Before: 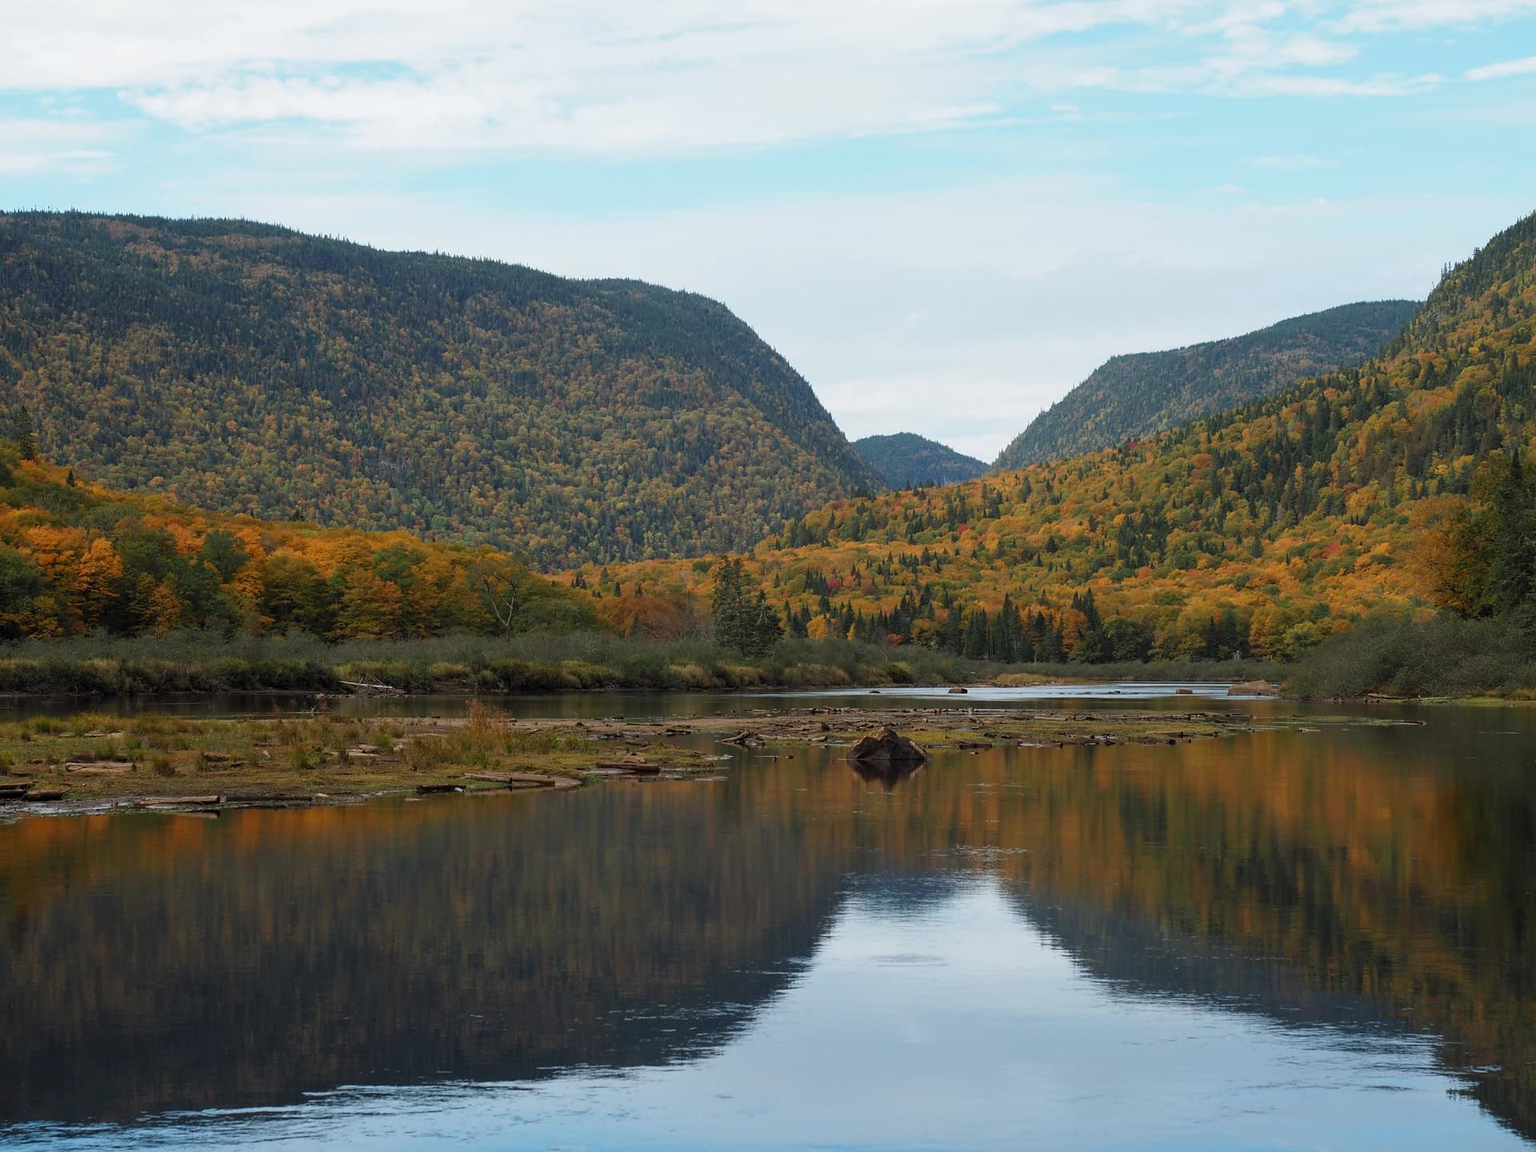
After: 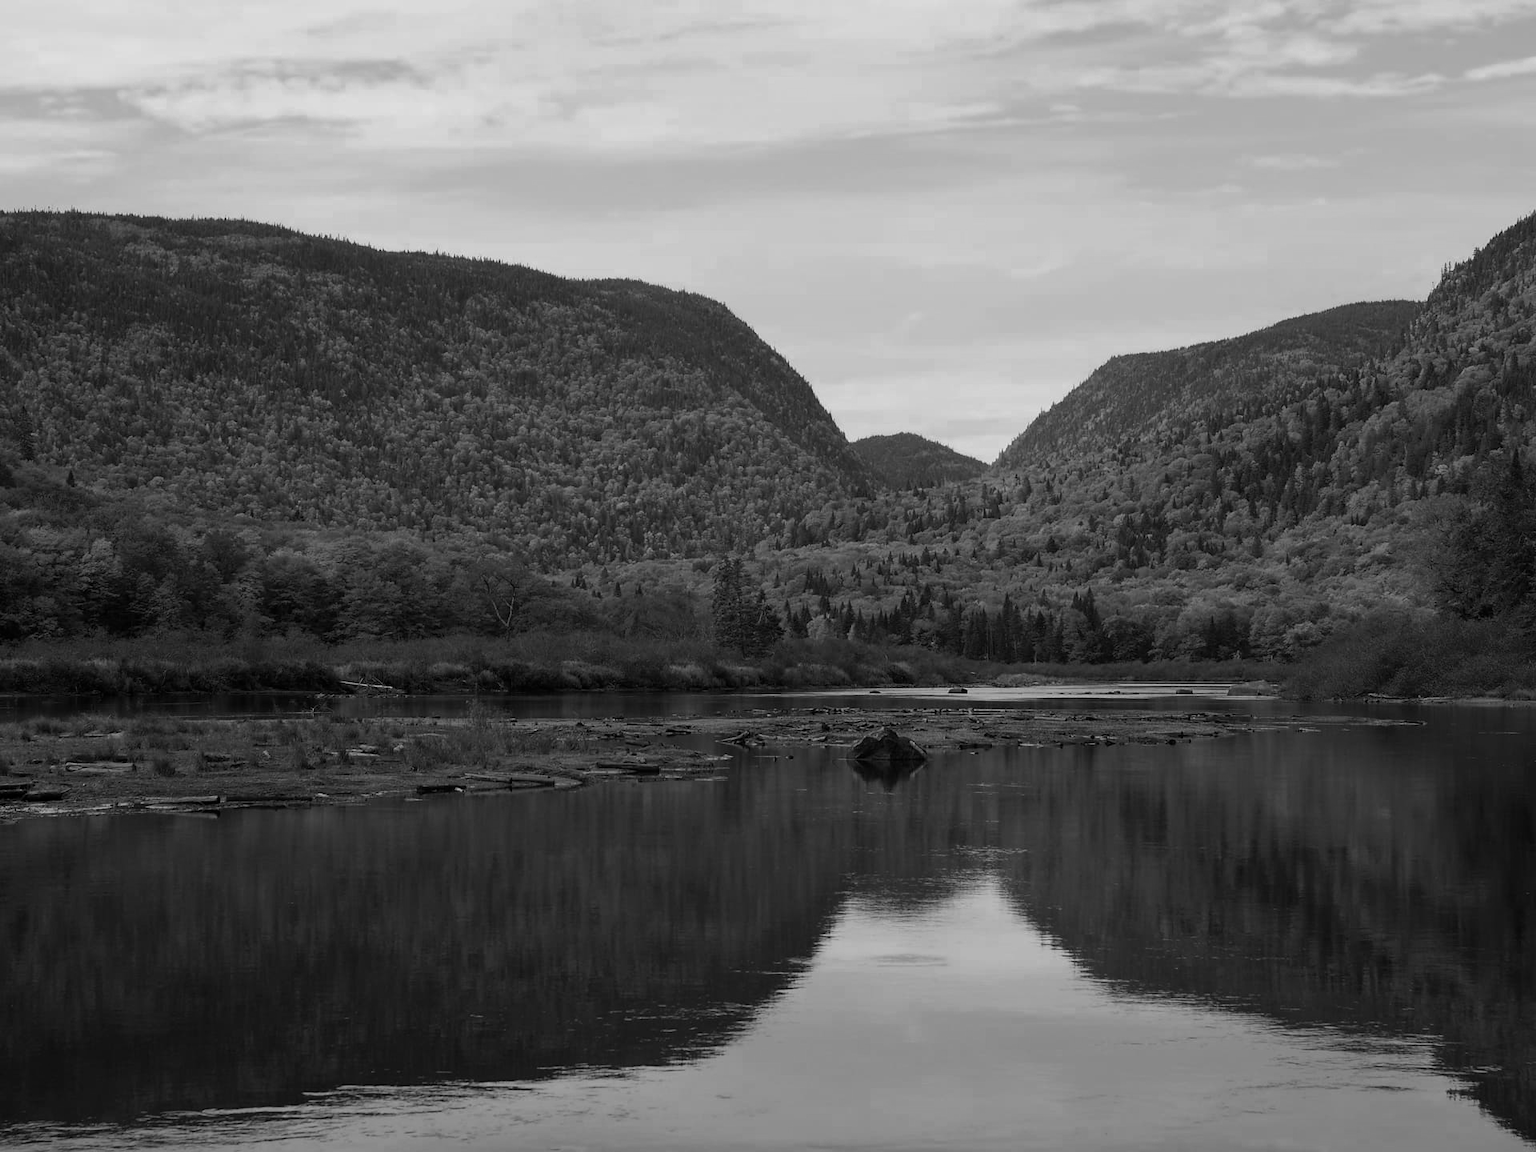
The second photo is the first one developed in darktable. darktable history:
exposure: exposure -0.59 EV, compensate exposure bias true, compensate highlight preservation false
tone equalizer: -8 EV -0.438 EV, -7 EV -0.409 EV, -6 EV -0.325 EV, -5 EV -0.227 EV, -3 EV 0.254 EV, -2 EV 0.334 EV, -1 EV 0.384 EV, +0 EV 0.431 EV, edges refinement/feathering 500, mask exposure compensation -1.57 EV, preserve details no
color zones: curves: ch0 [(0.002, 0.593) (0.143, 0.417) (0.285, 0.541) (0.455, 0.289) (0.608, 0.327) (0.727, 0.283) (0.869, 0.571) (1, 0.603)]; ch1 [(0, 0) (0.143, 0) (0.286, 0) (0.429, 0) (0.571, 0) (0.714, 0) (0.857, 0)]
